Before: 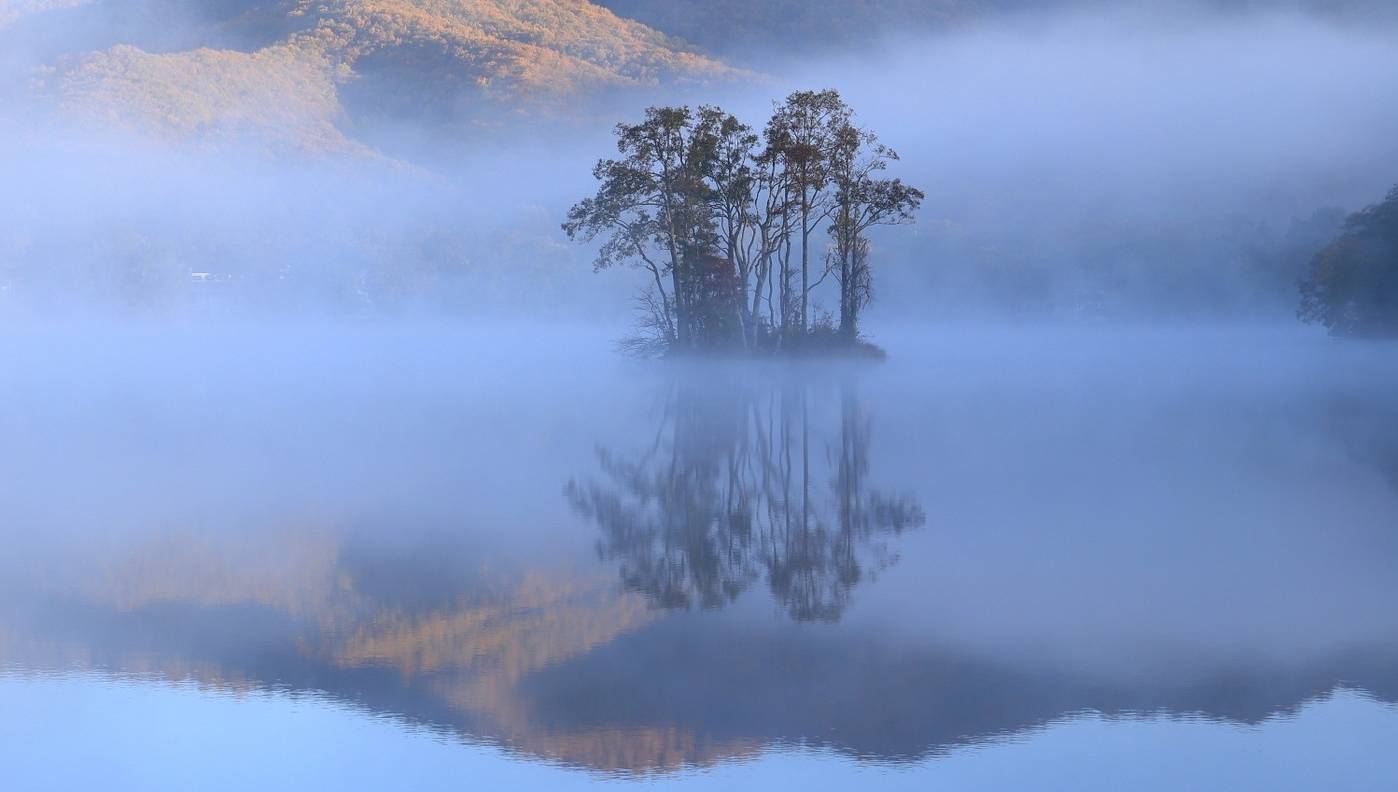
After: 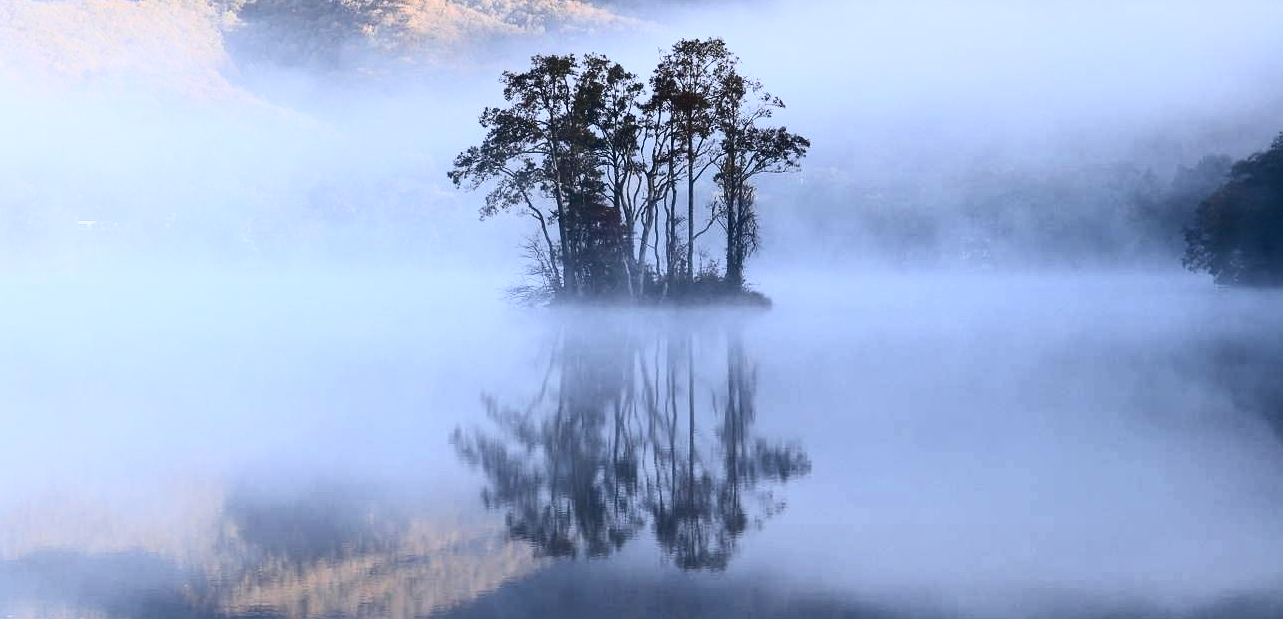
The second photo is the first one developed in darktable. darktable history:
contrast brightness saturation: contrast 0.49, saturation -0.099
exposure: exposure 0.076 EV, compensate highlight preservation false
crop: left 8.161%, top 6.587%, bottom 15.242%
